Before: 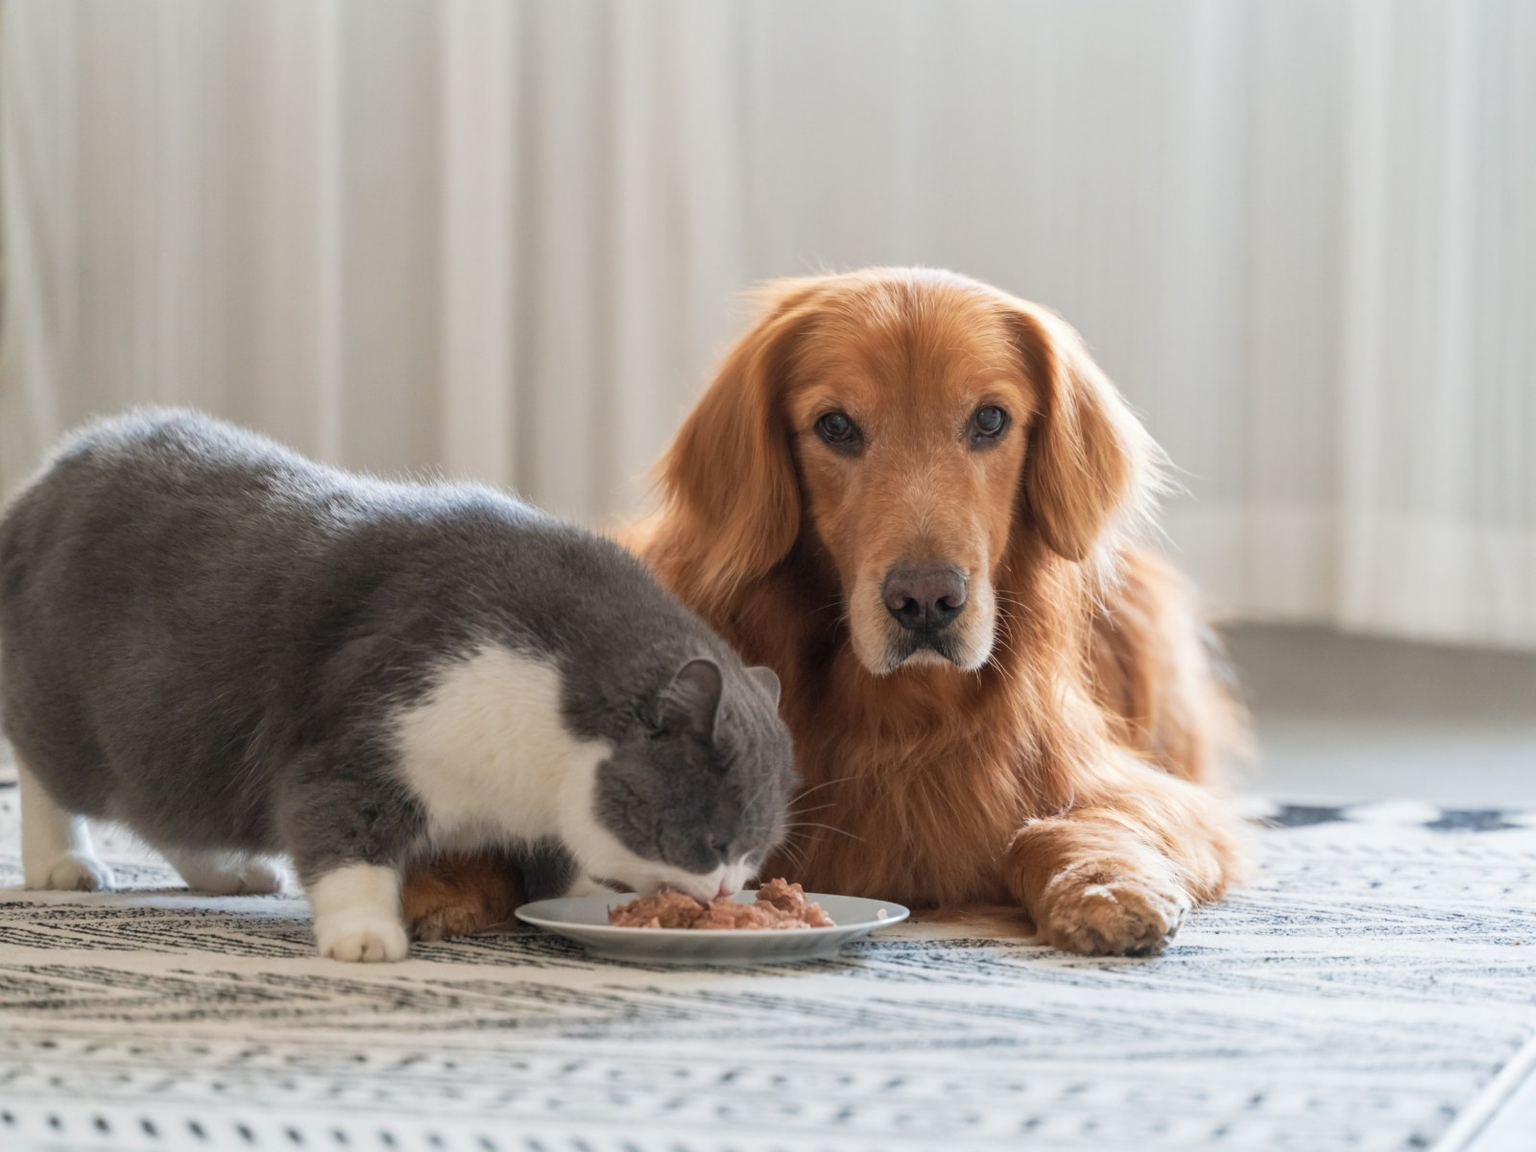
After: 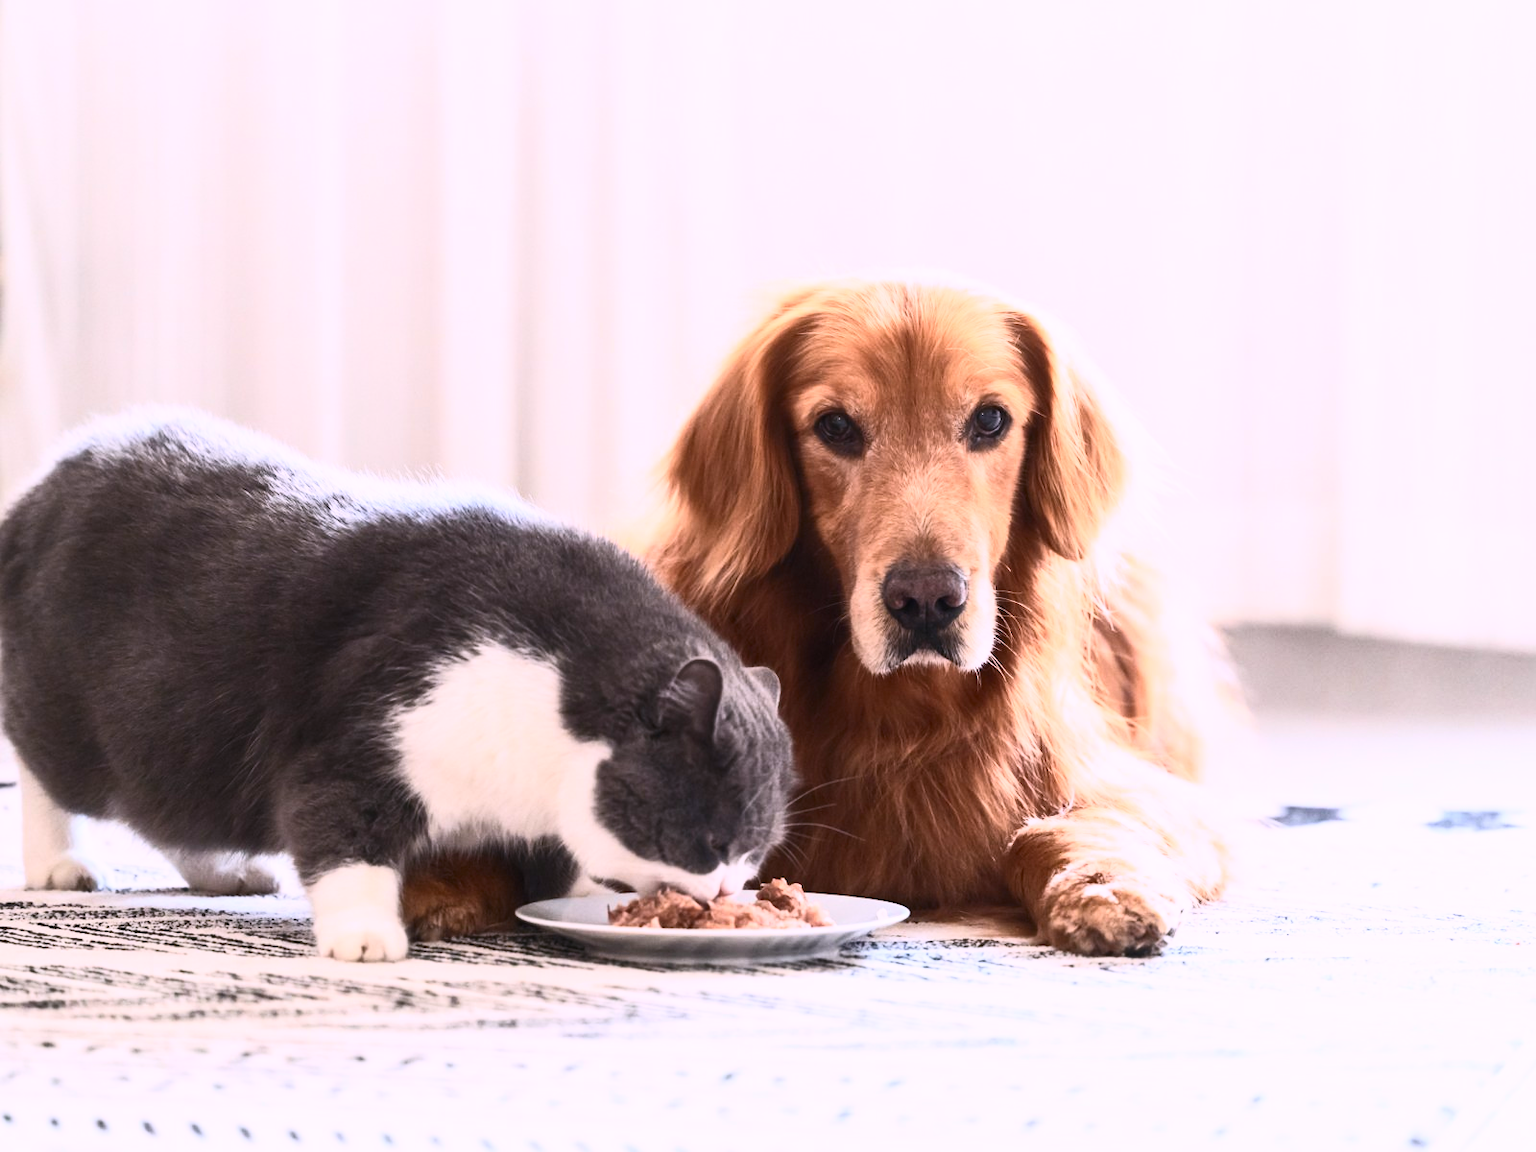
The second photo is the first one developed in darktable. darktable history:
white balance: red 1.066, blue 1.119
contrast brightness saturation: contrast 0.62, brightness 0.34, saturation 0.14
